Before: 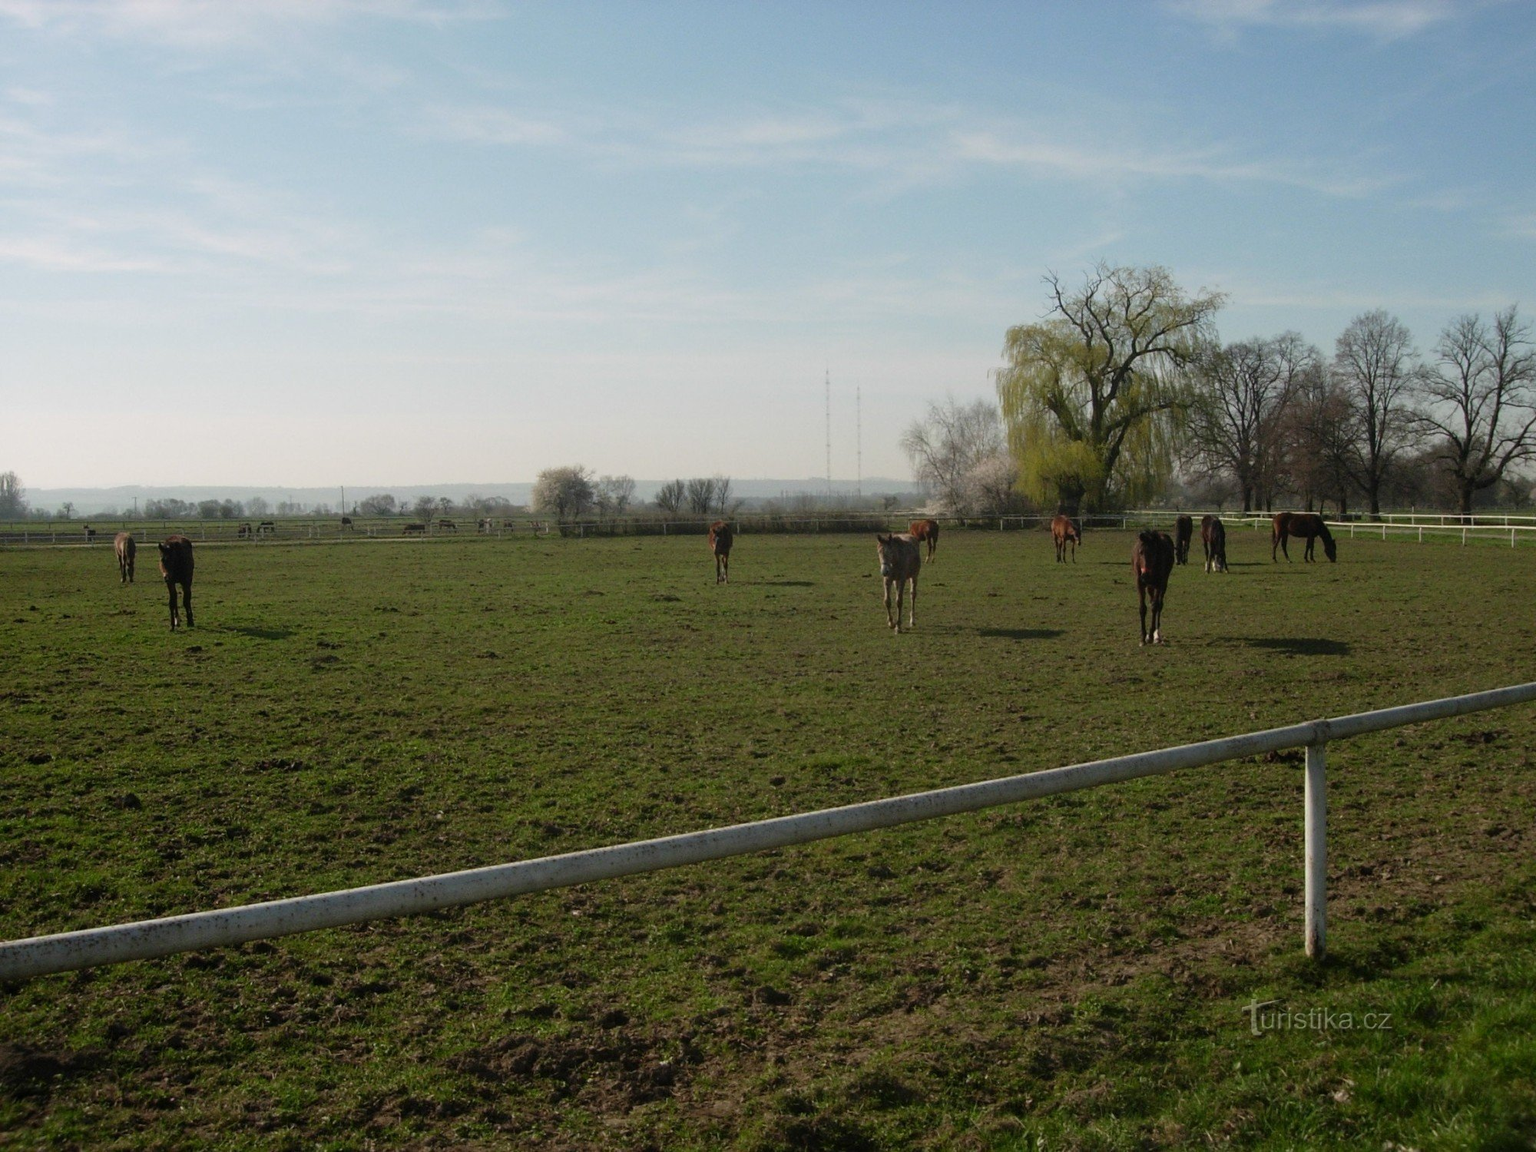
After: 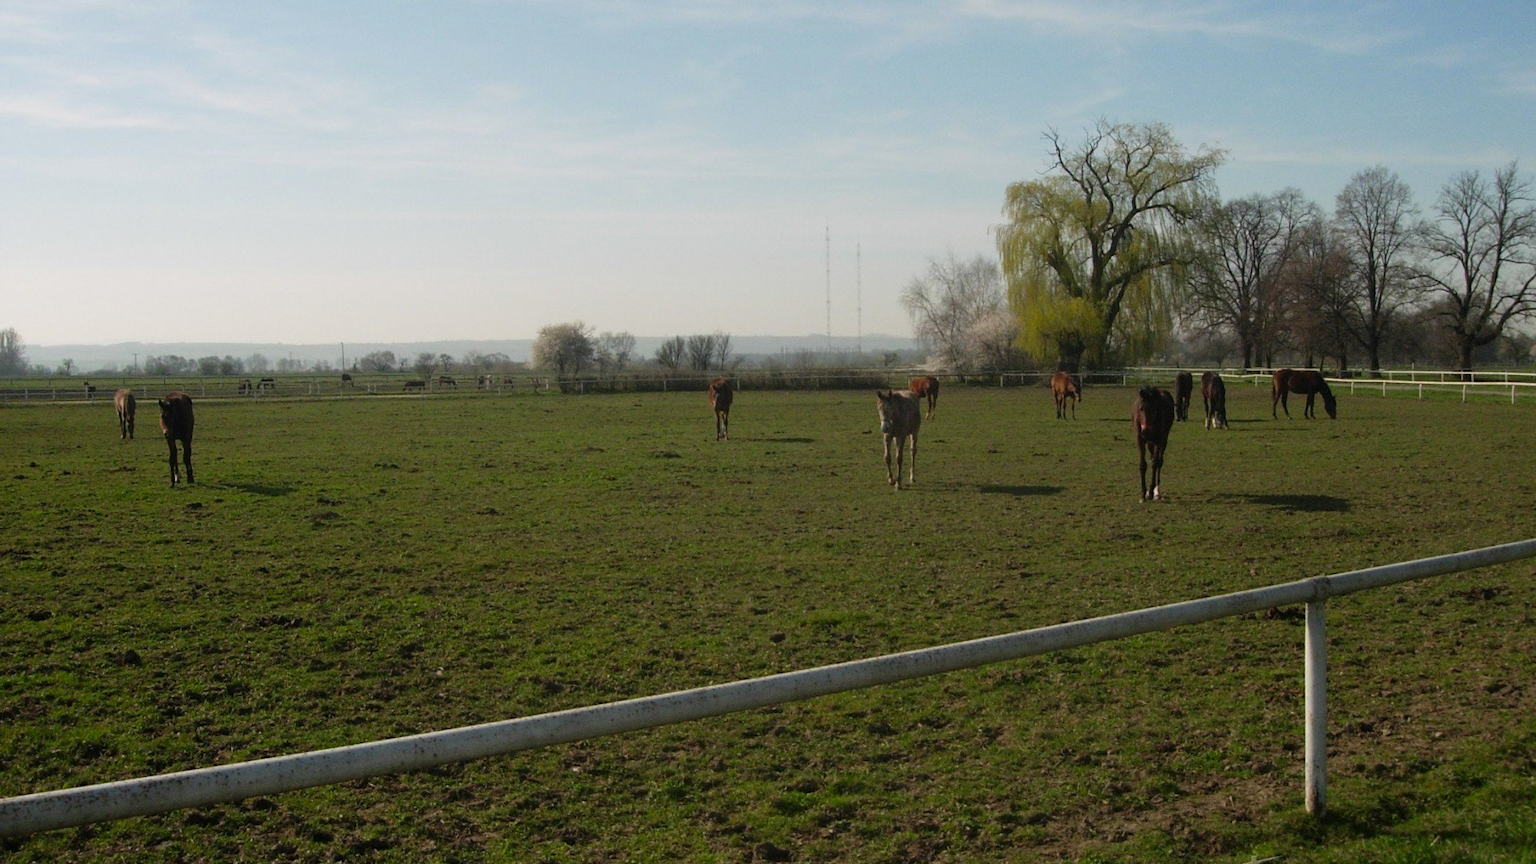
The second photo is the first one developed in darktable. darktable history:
color balance rgb: shadows fall-off 101%, linear chroma grading › mid-tones 7.63%, perceptual saturation grading › mid-tones 11.68%, mask middle-gray fulcrum 22.45%, global vibrance 10.11%, saturation formula JzAzBz (2021)
crop and rotate: top 12.5%, bottom 12.5%
